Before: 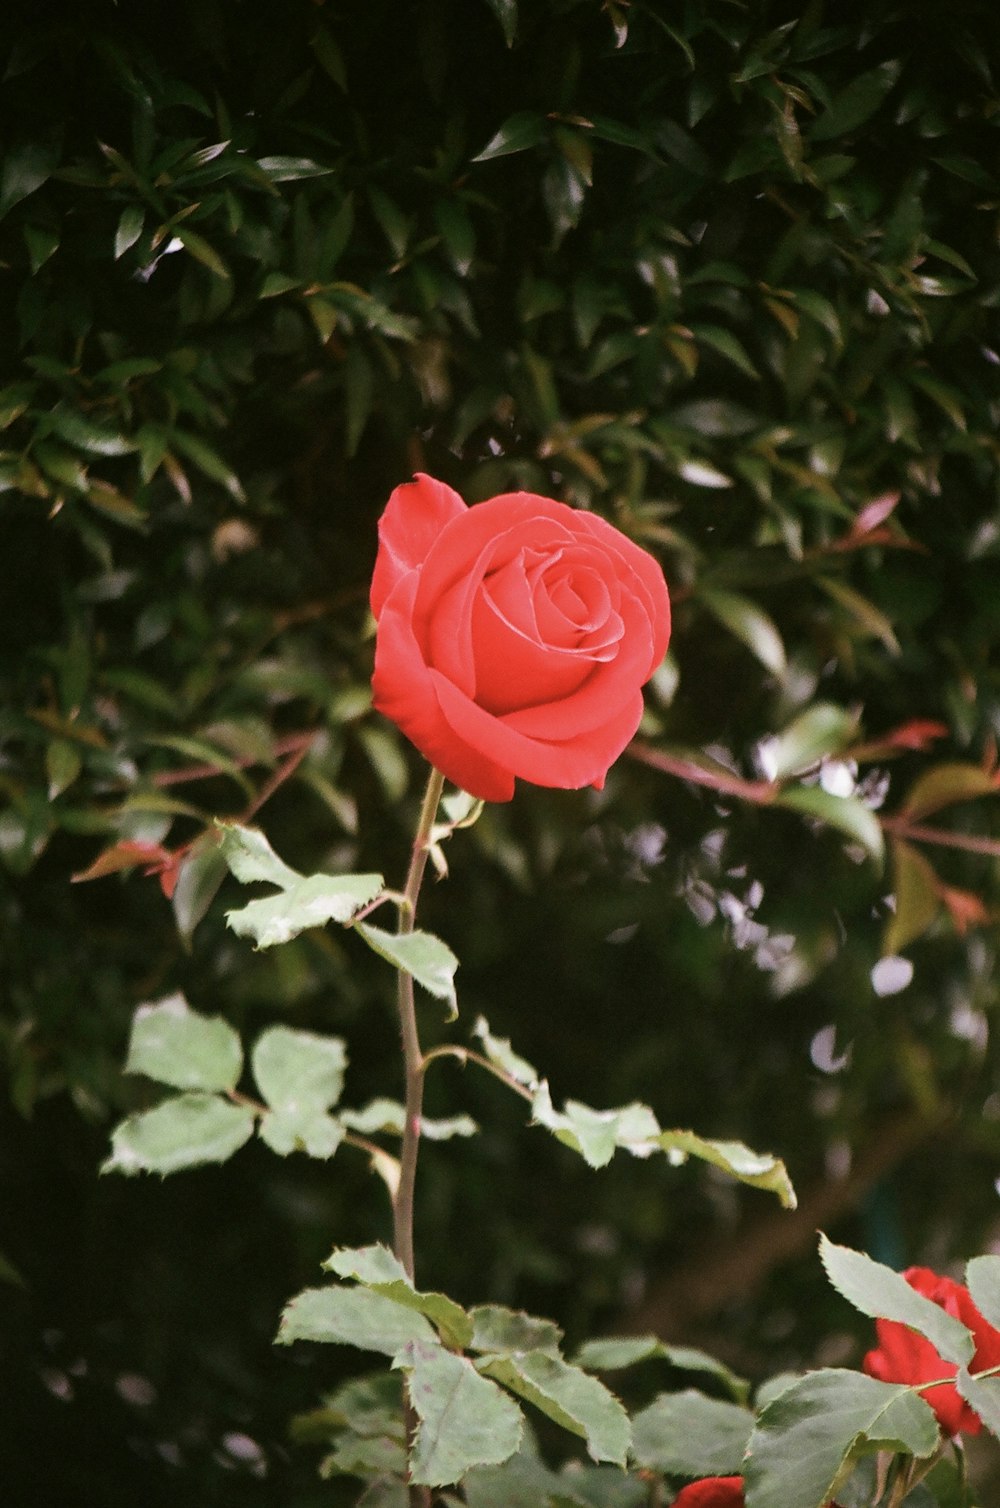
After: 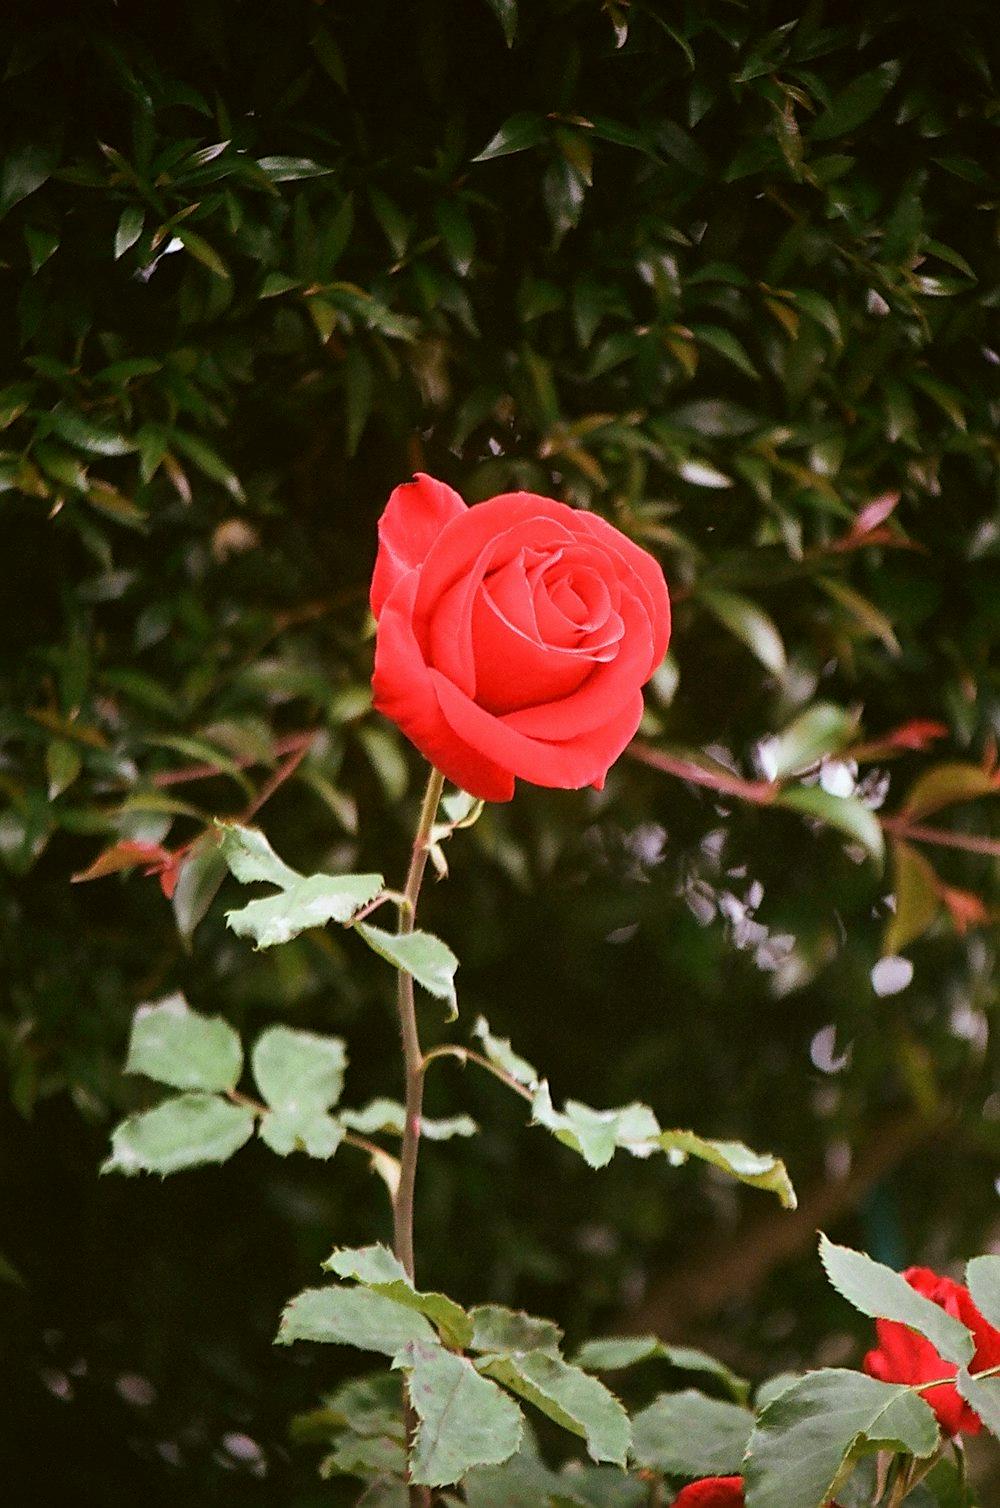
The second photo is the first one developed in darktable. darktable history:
sharpen: on, module defaults
color correction: highlights a* -2.83, highlights b* -2.14, shadows a* 2.19, shadows b* 3
